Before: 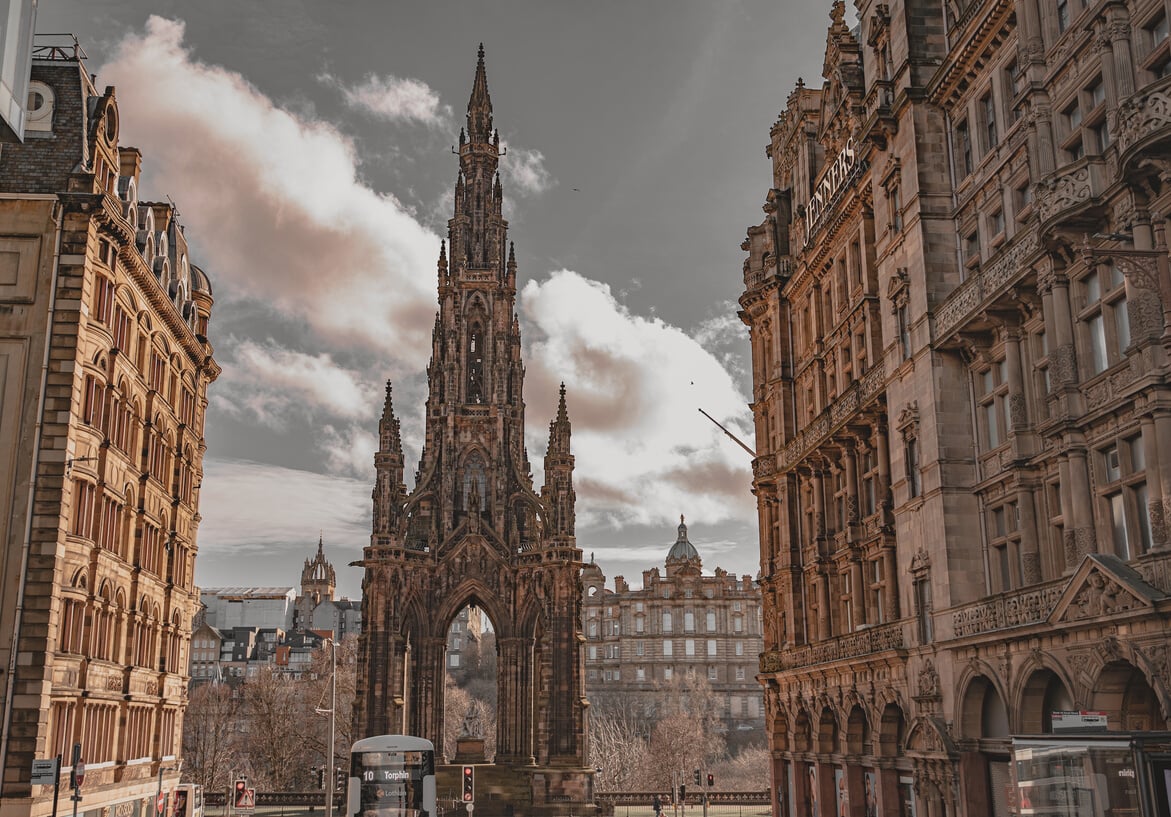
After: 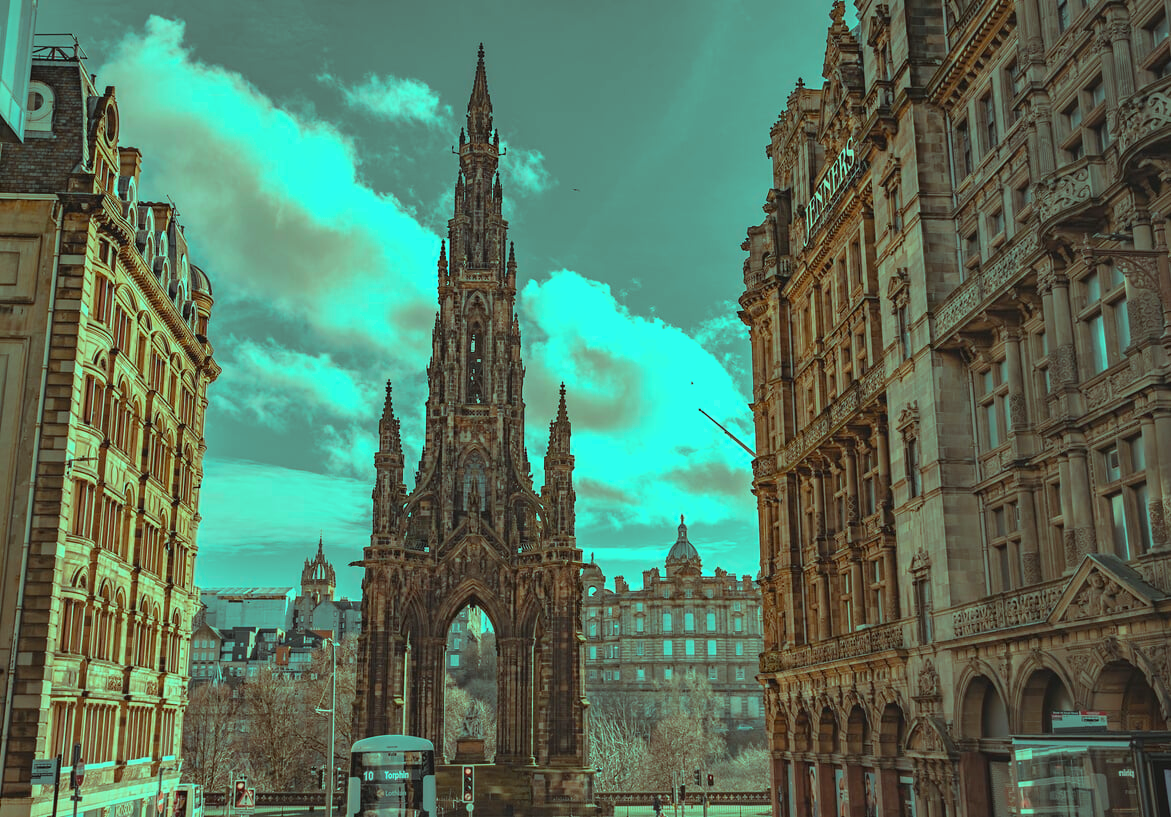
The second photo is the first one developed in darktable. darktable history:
color balance rgb: highlights gain › luminance 20.227%, highlights gain › chroma 13.039%, highlights gain › hue 171.33°, perceptual saturation grading › global saturation 17.678%, global vibrance 14.817%
